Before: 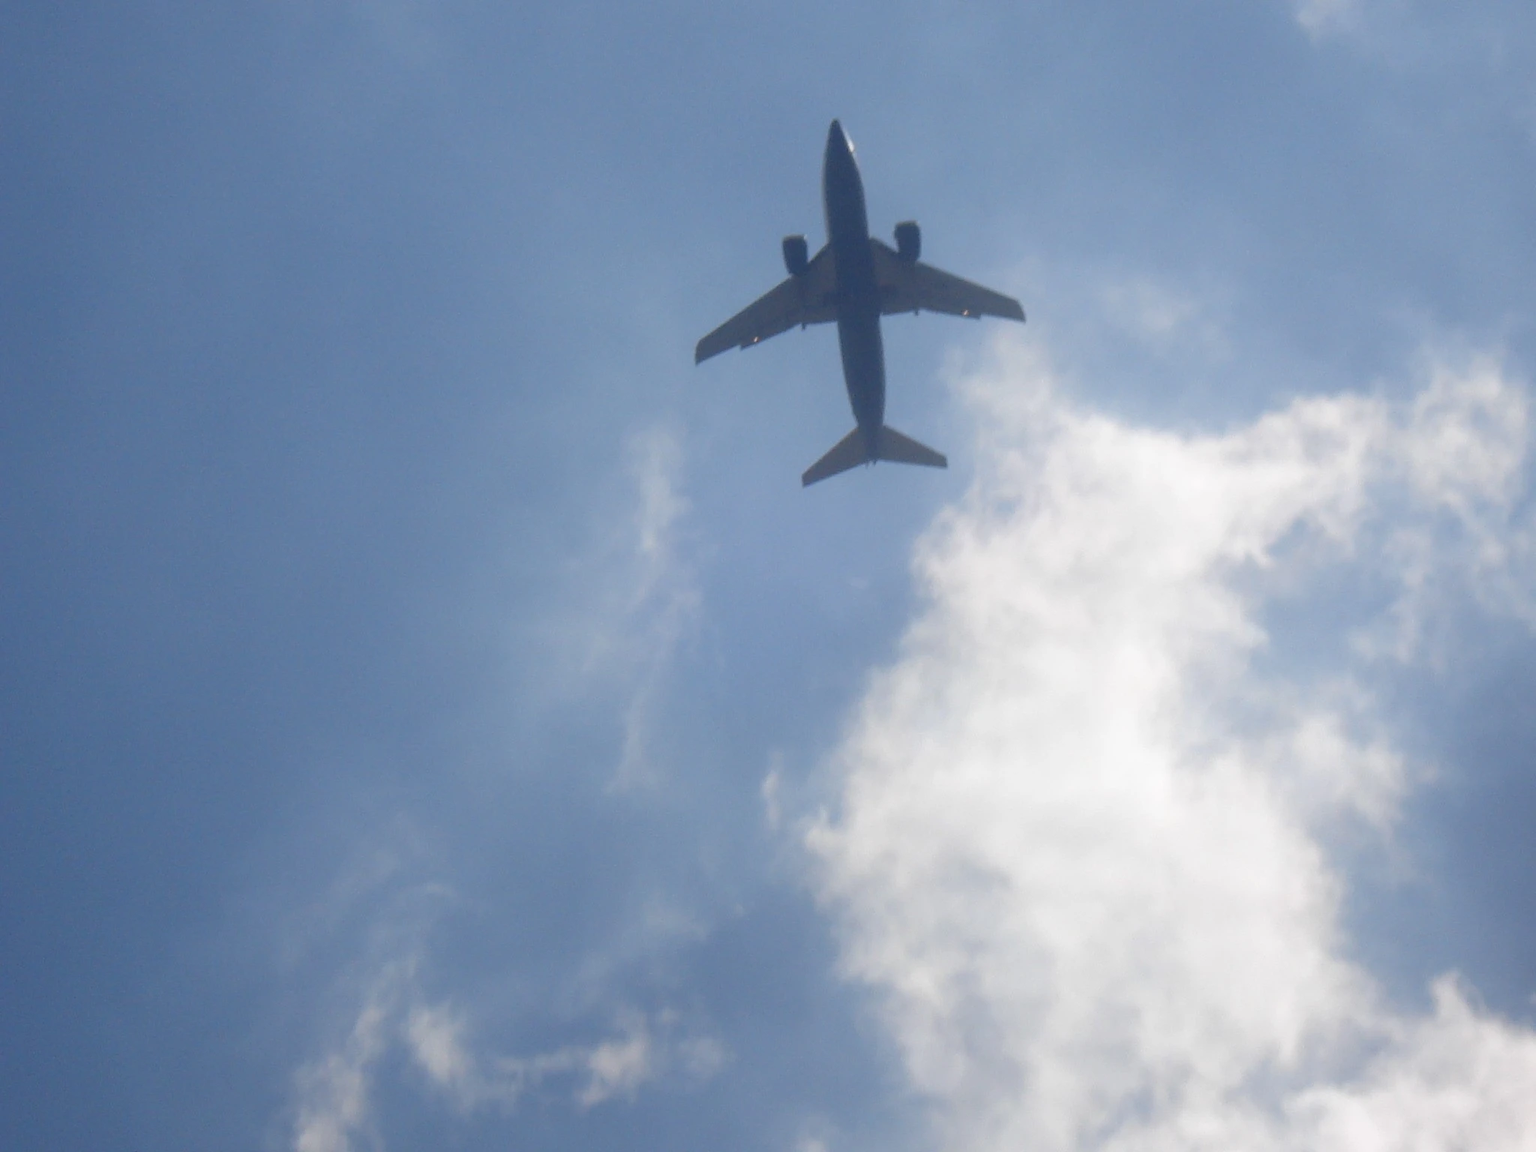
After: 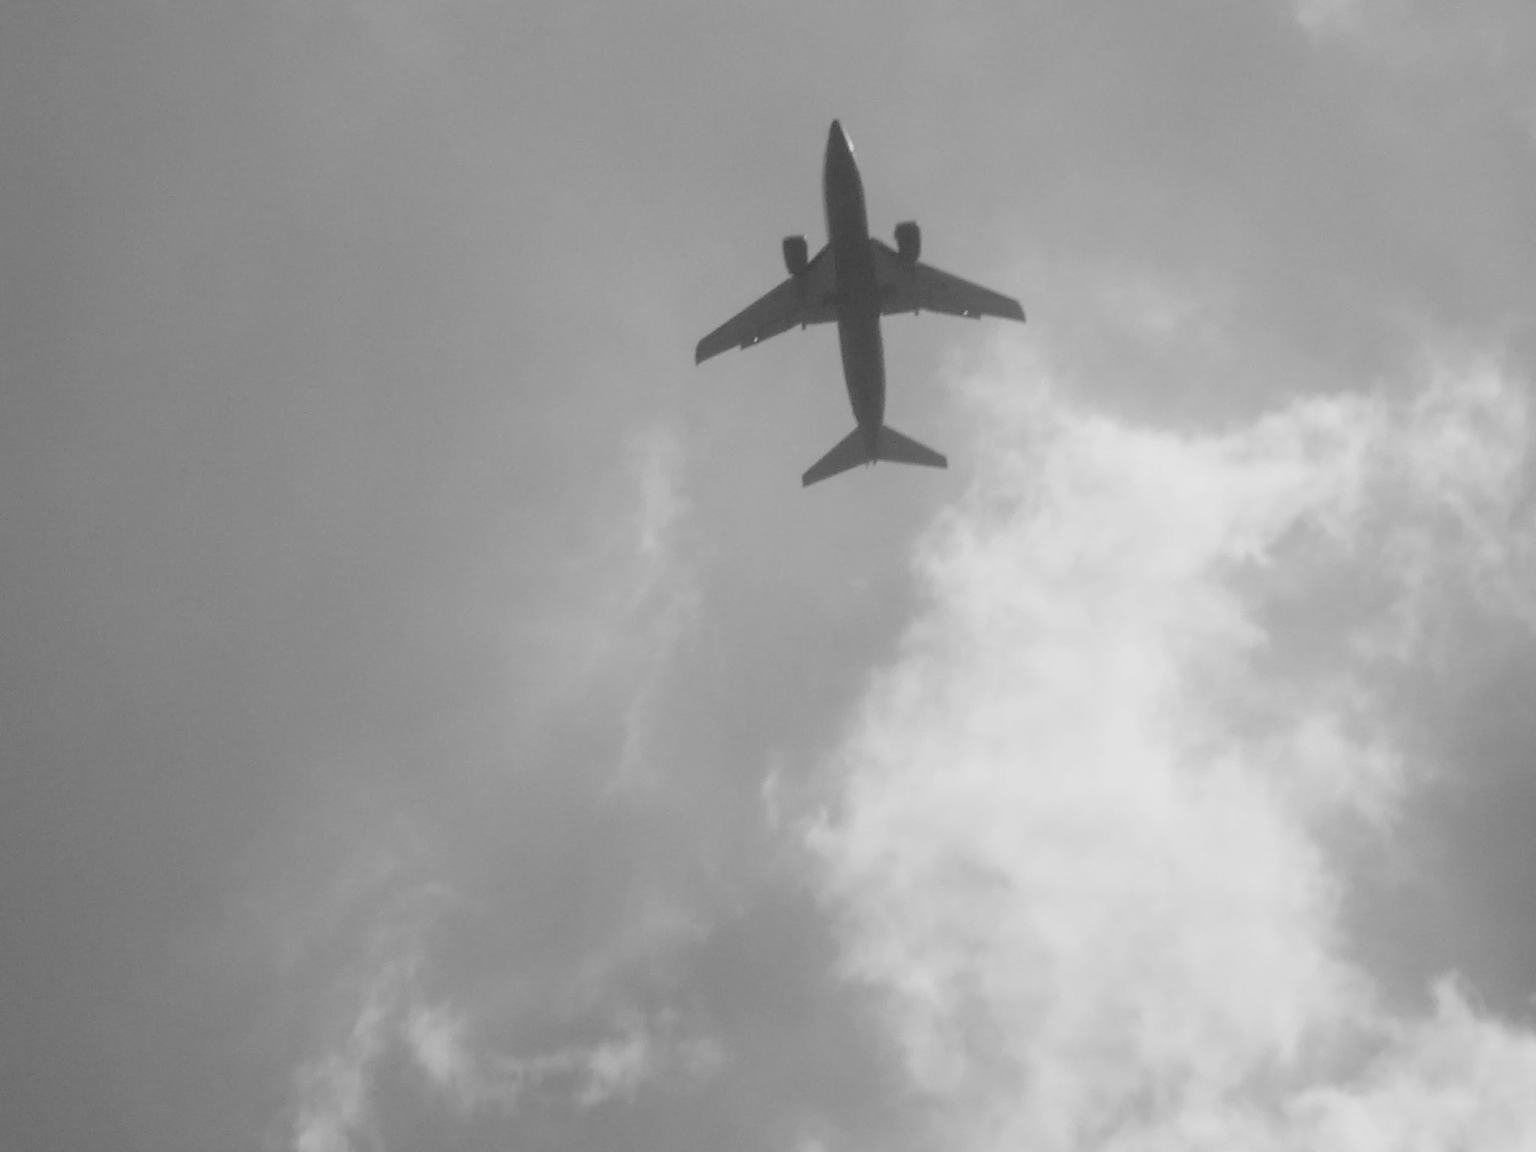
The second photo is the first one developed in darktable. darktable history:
local contrast: on, module defaults
filmic rgb: black relative exposure -8 EV, white relative exposure 4.04 EV, hardness 4.17, contrast 0.936, color science v4 (2020)
color calibration: output gray [0.28, 0.41, 0.31, 0], x 0.37, y 0.382, temperature 4316.52 K
exposure: exposure 0.203 EV, compensate exposure bias true, compensate highlight preservation false
